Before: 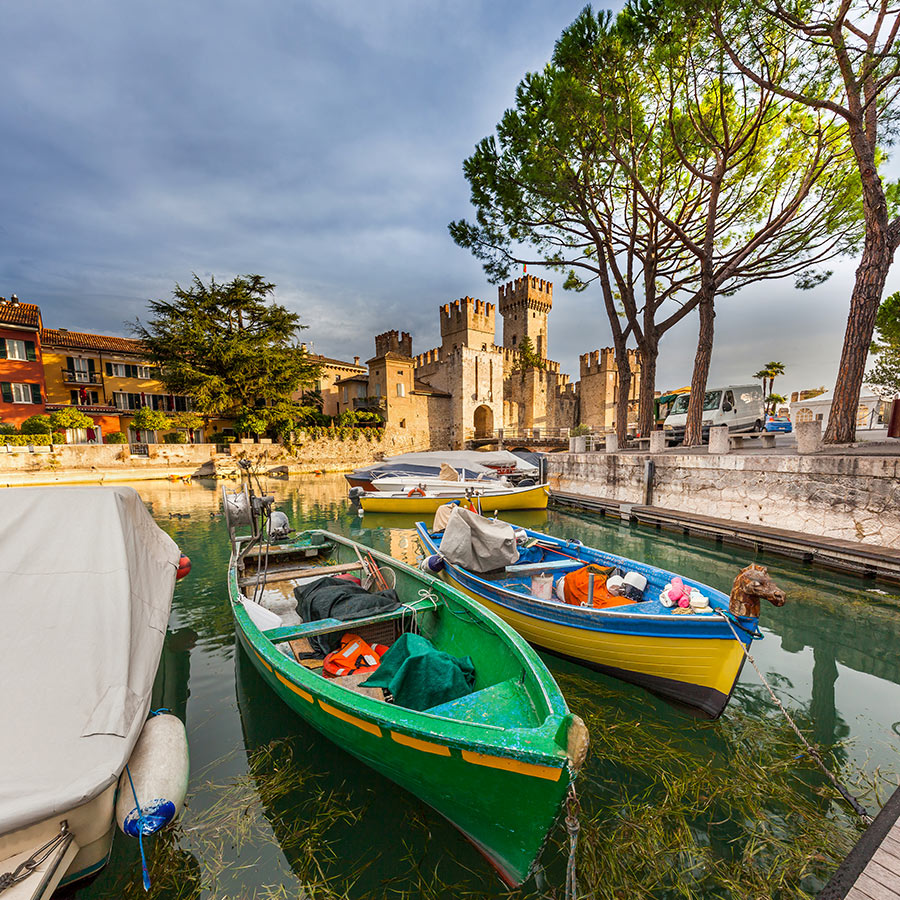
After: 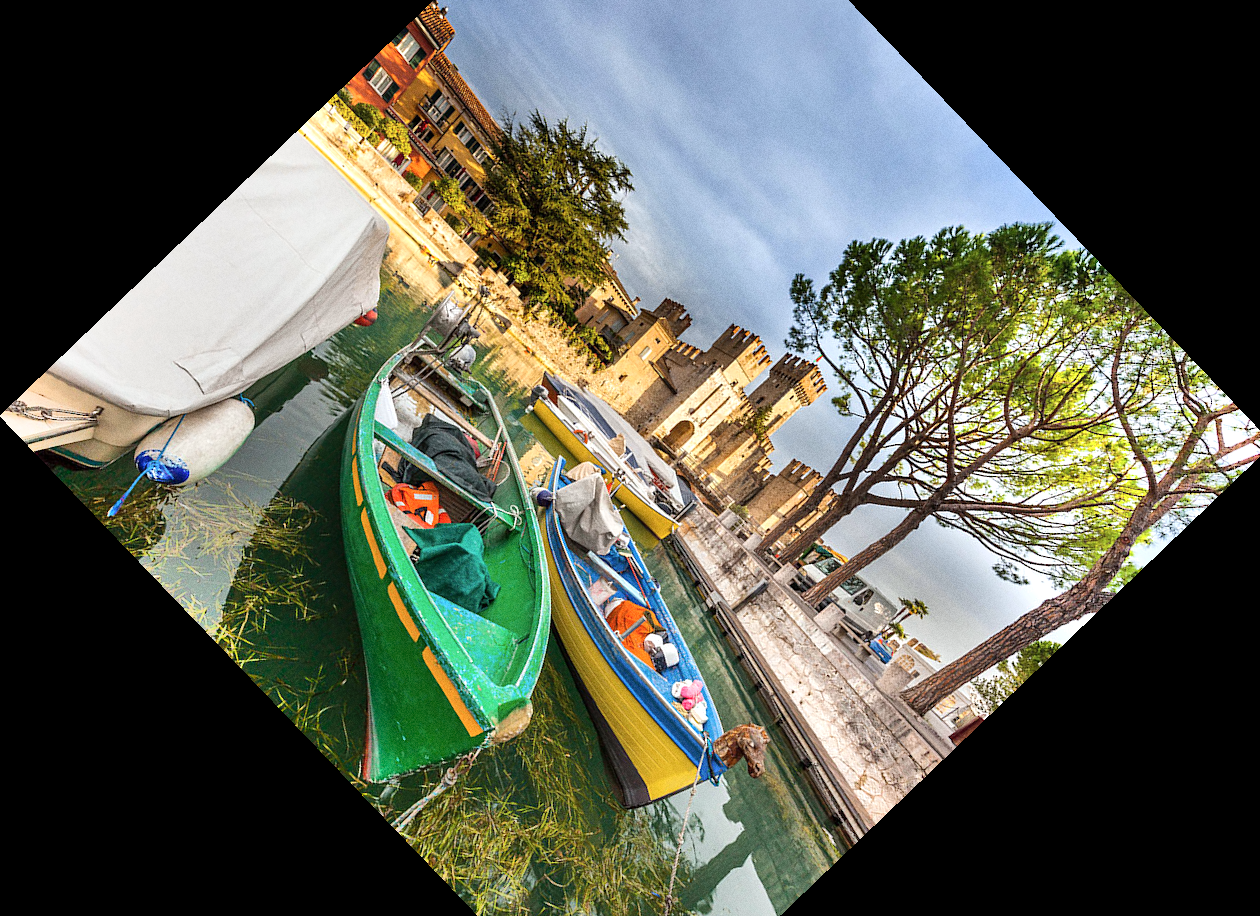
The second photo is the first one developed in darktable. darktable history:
white balance: red 0.982, blue 1.018
crop and rotate: angle -46.26°, top 16.234%, right 0.912%, bottom 11.704%
shadows and highlights: radius 110.86, shadows 51.09, white point adjustment 9.16, highlights -4.17, highlights color adjustment 32.2%, soften with gaussian
grain: coarseness 0.09 ISO
